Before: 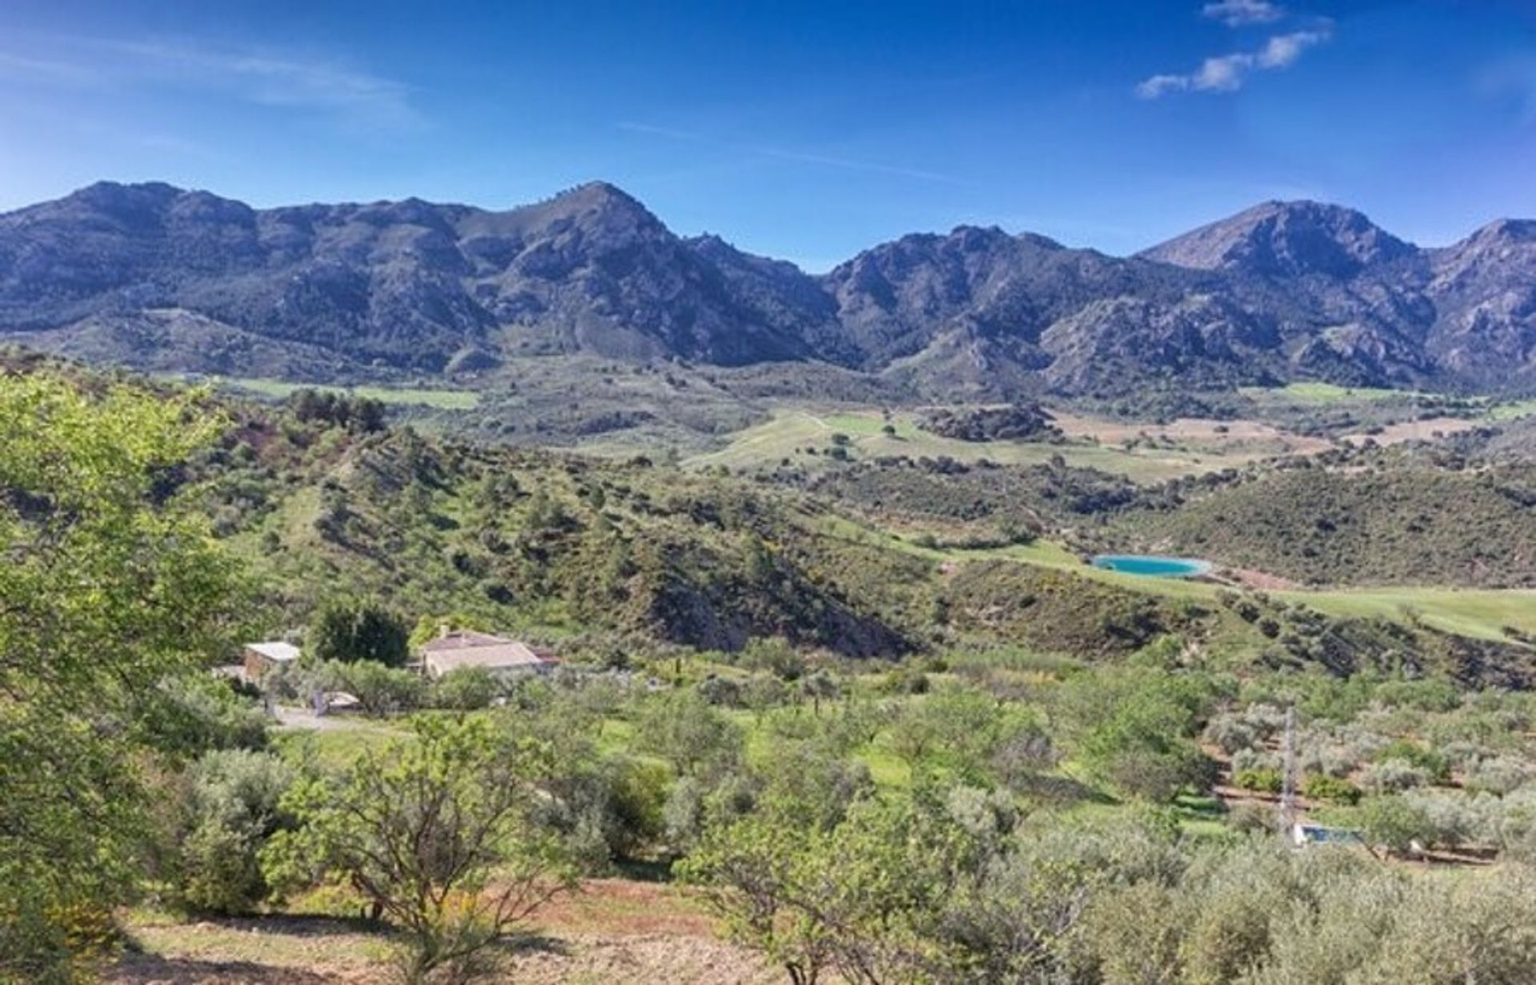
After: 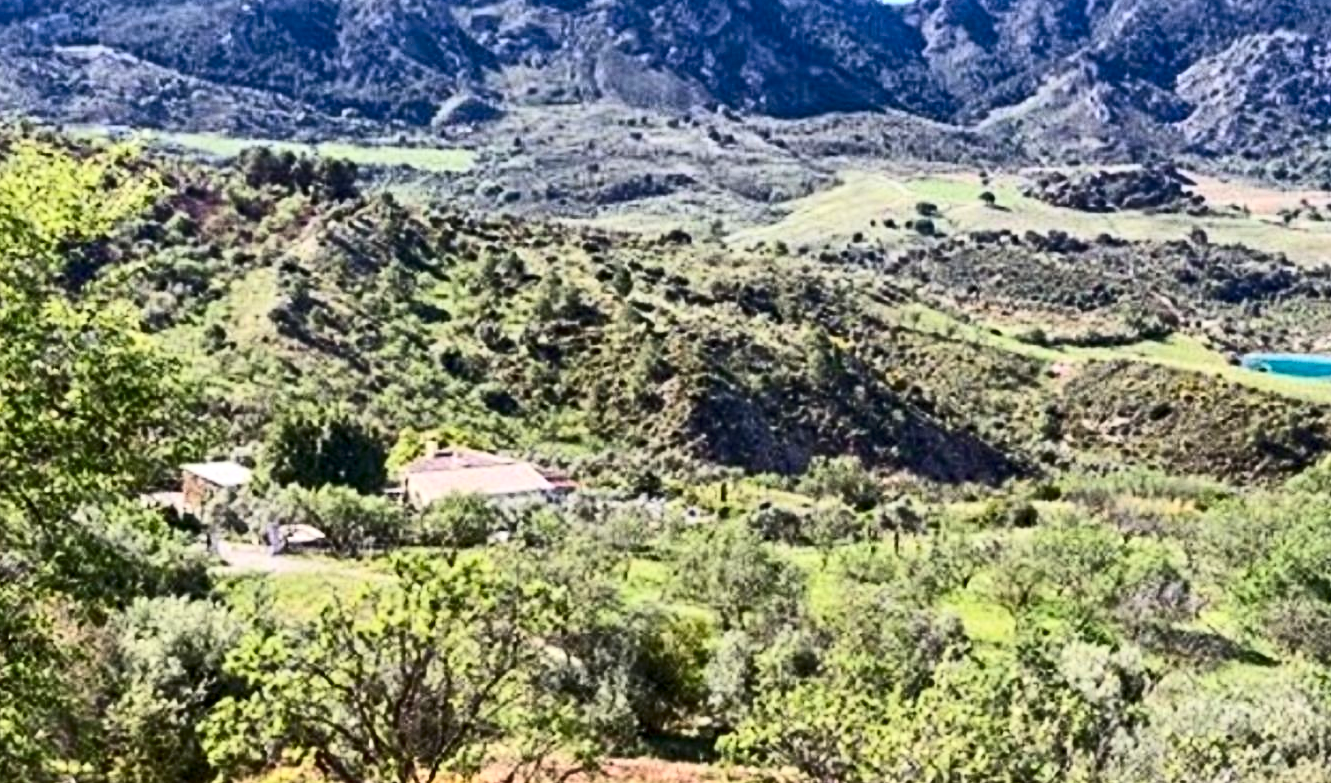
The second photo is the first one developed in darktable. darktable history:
crop: left 6.488%, top 27.668%, right 24.183%, bottom 8.656%
contrast equalizer: octaves 7, y [[0.502, 0.517, 0.543, 0.576, 0.611, 0.631], [0.5 ×6], [0.5 ×6], [0 ×6], [0 ×6]]
contrast brightness saturation: contrast 0.4, brightness 0.1, saturation 0.21
